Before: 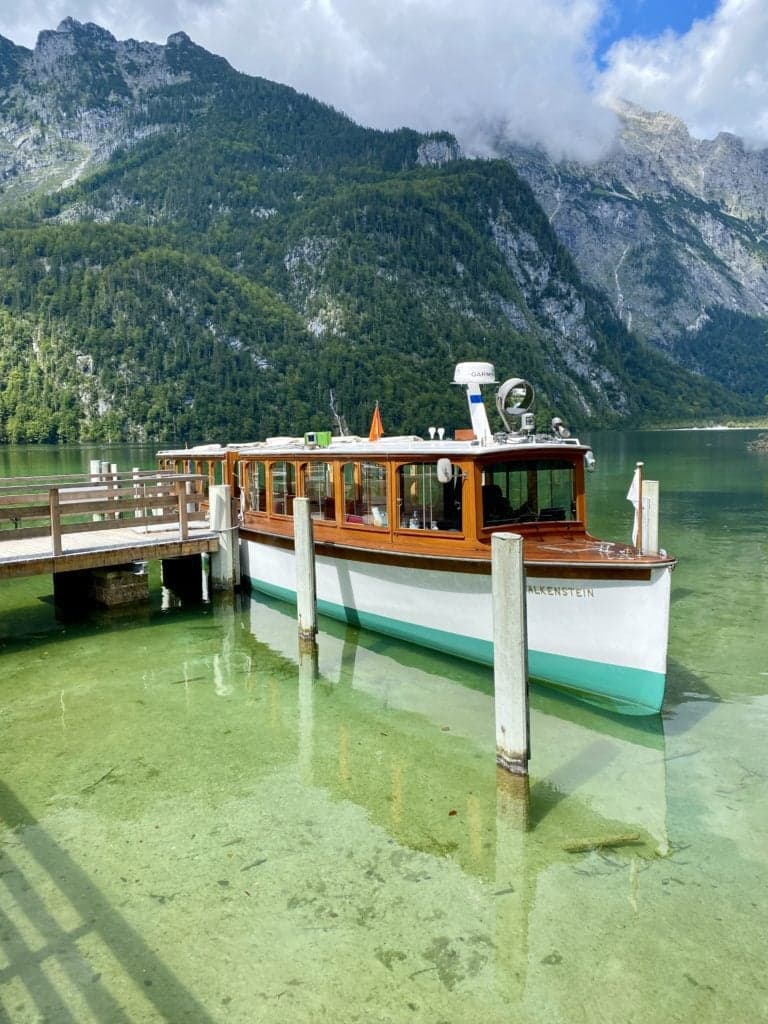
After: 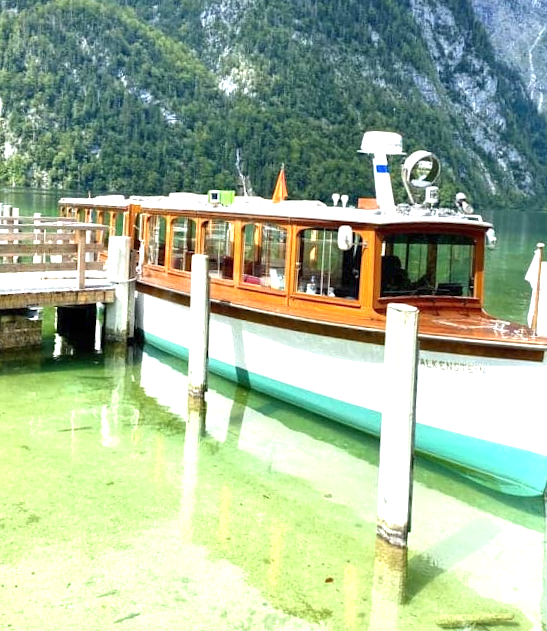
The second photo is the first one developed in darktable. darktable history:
local contrast: mode bilateral grid, contrast 15, coarseness 36, detail 105%, midtone range 0.2
exposure: black level correction 0, exposure 1.192 EV, compensate highlight preservation false
crop and rotate: angle -4.07°, left 9.904%, top 20.732%, right 12.262%, bottom 11.961%
tone equalizer: mask exposure compensation -0.509 EV
